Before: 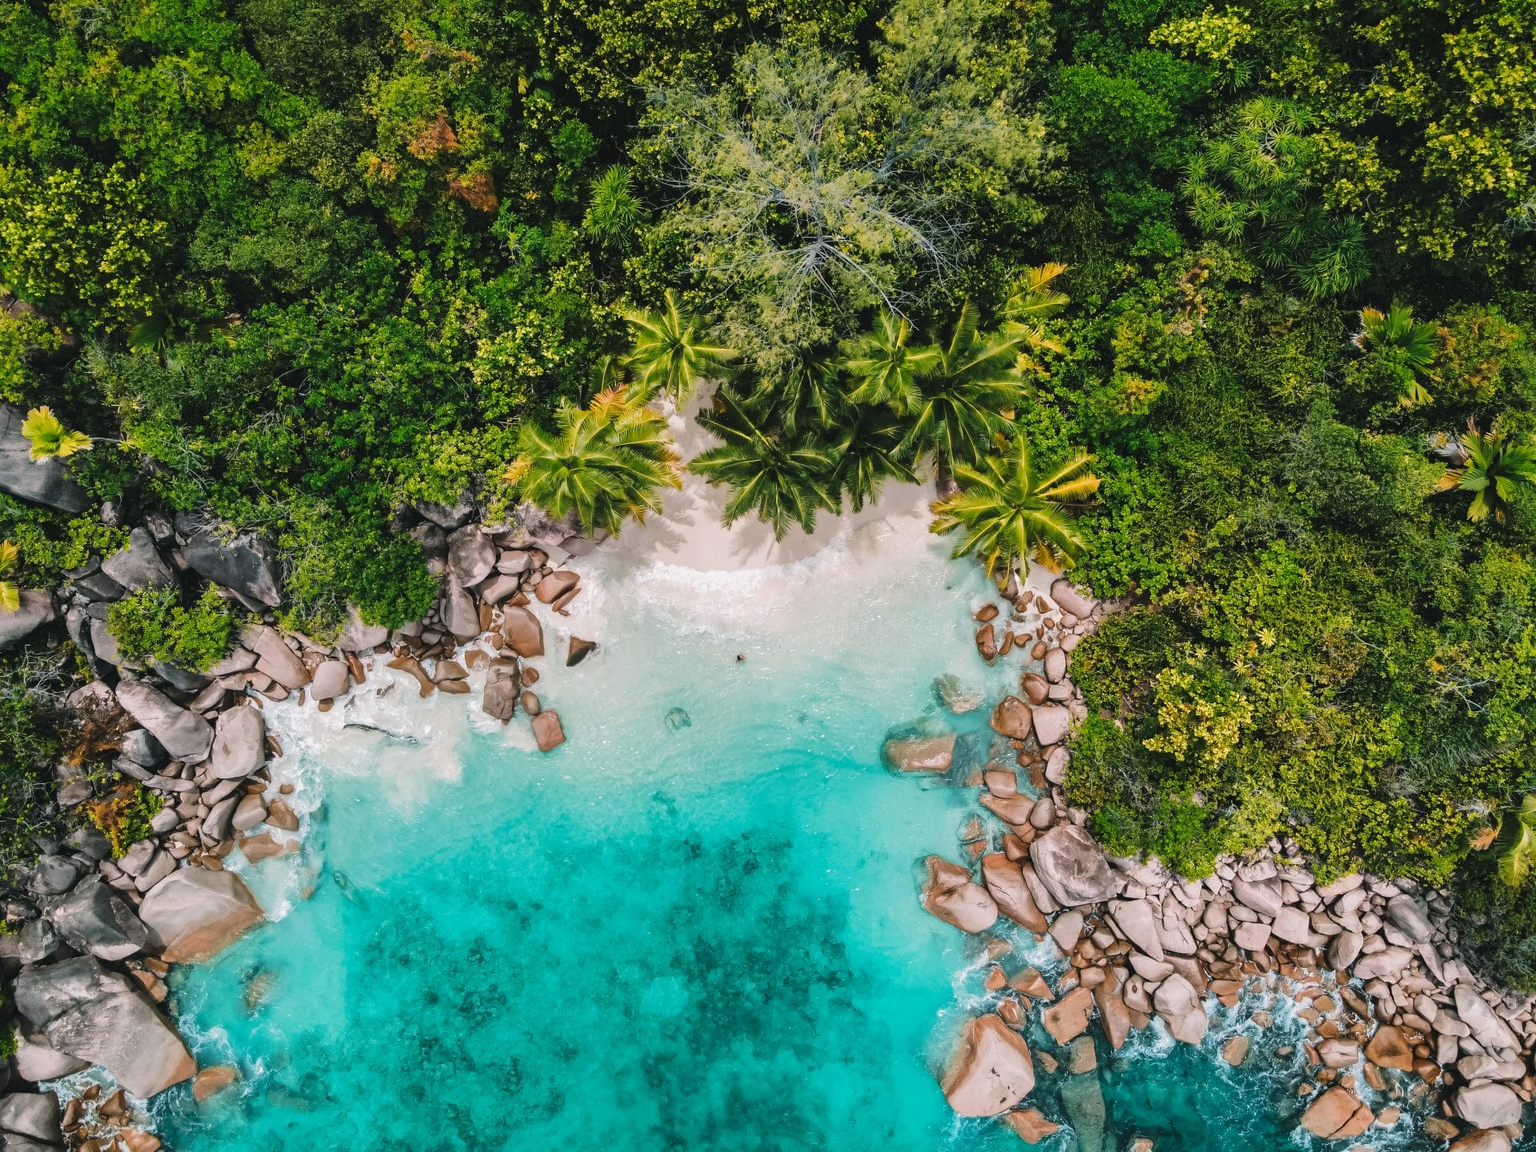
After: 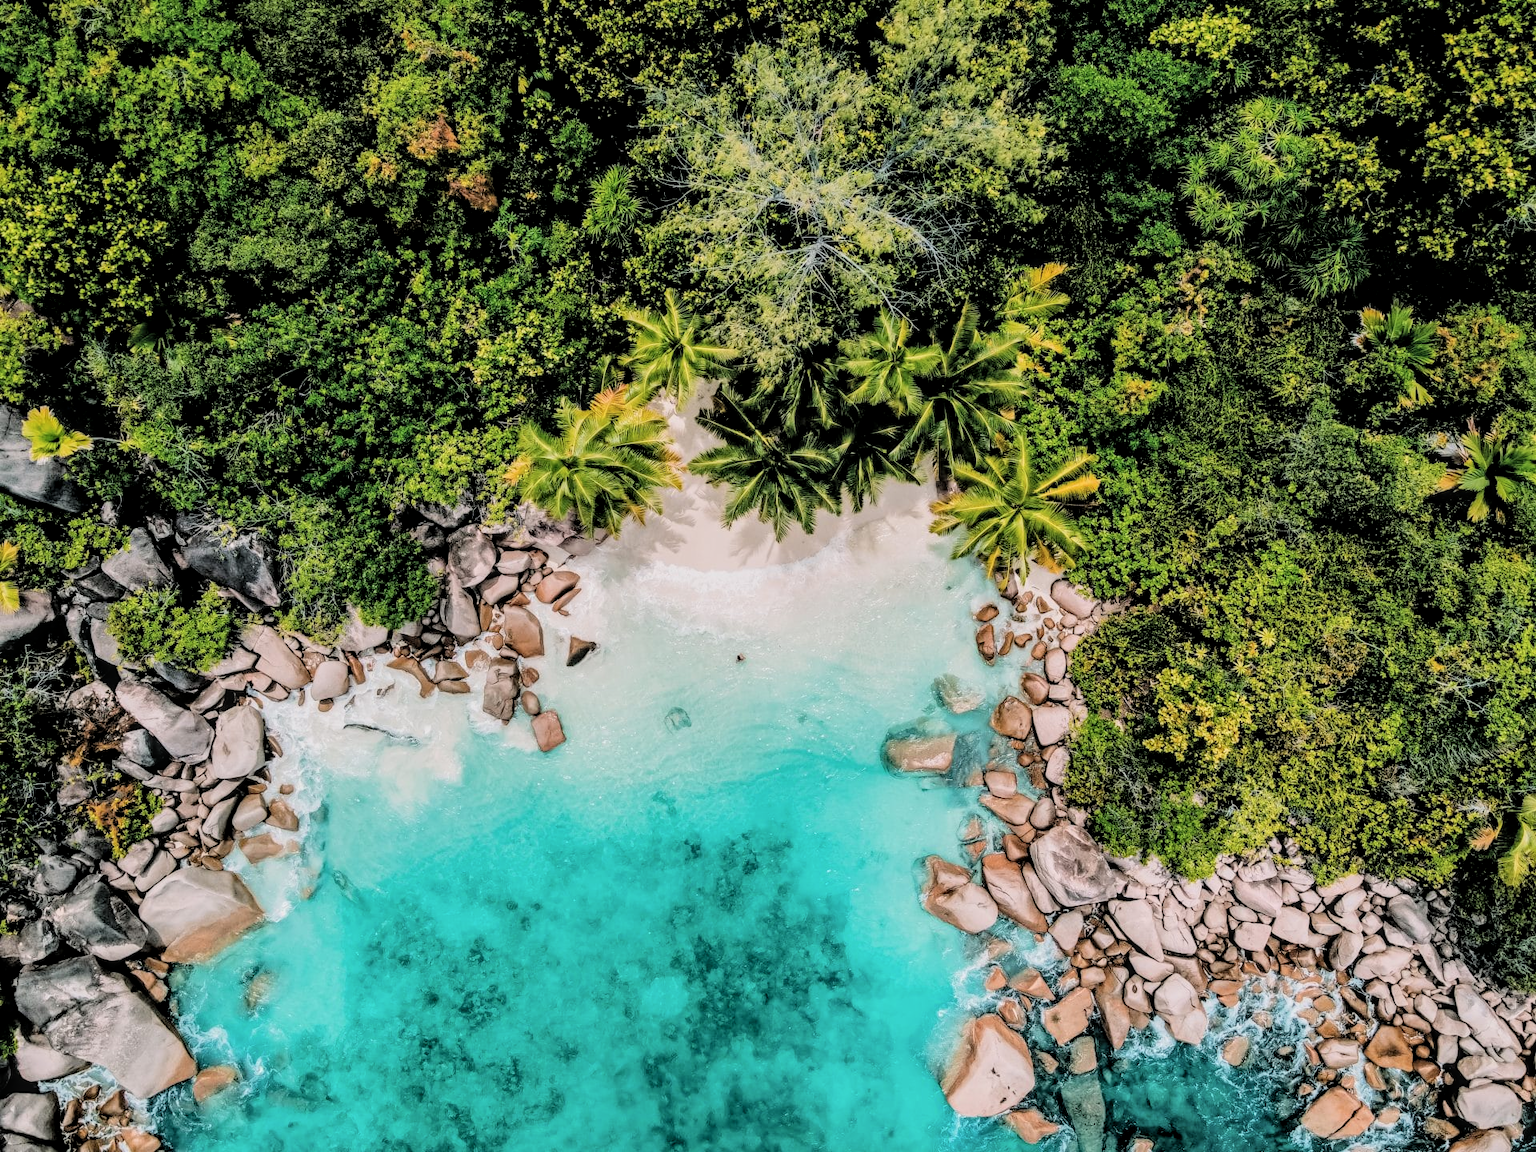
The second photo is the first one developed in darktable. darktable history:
contrast brightness saturation: brightness 0.133
filmic rgb: black relative exposure -4.41 EV, white relative exposure 5.04 EV, threshold 5.96 EV, hardness 2.22, latitude 40.73%, contrast 1.145, highlights saturation mix 11.39%, shadows ↔ highlights balance 1.07%, color science v6 (2022), enable highlight reconstruction true
local contrast: highlights 61%, detail 143%, midtone range 0.421
